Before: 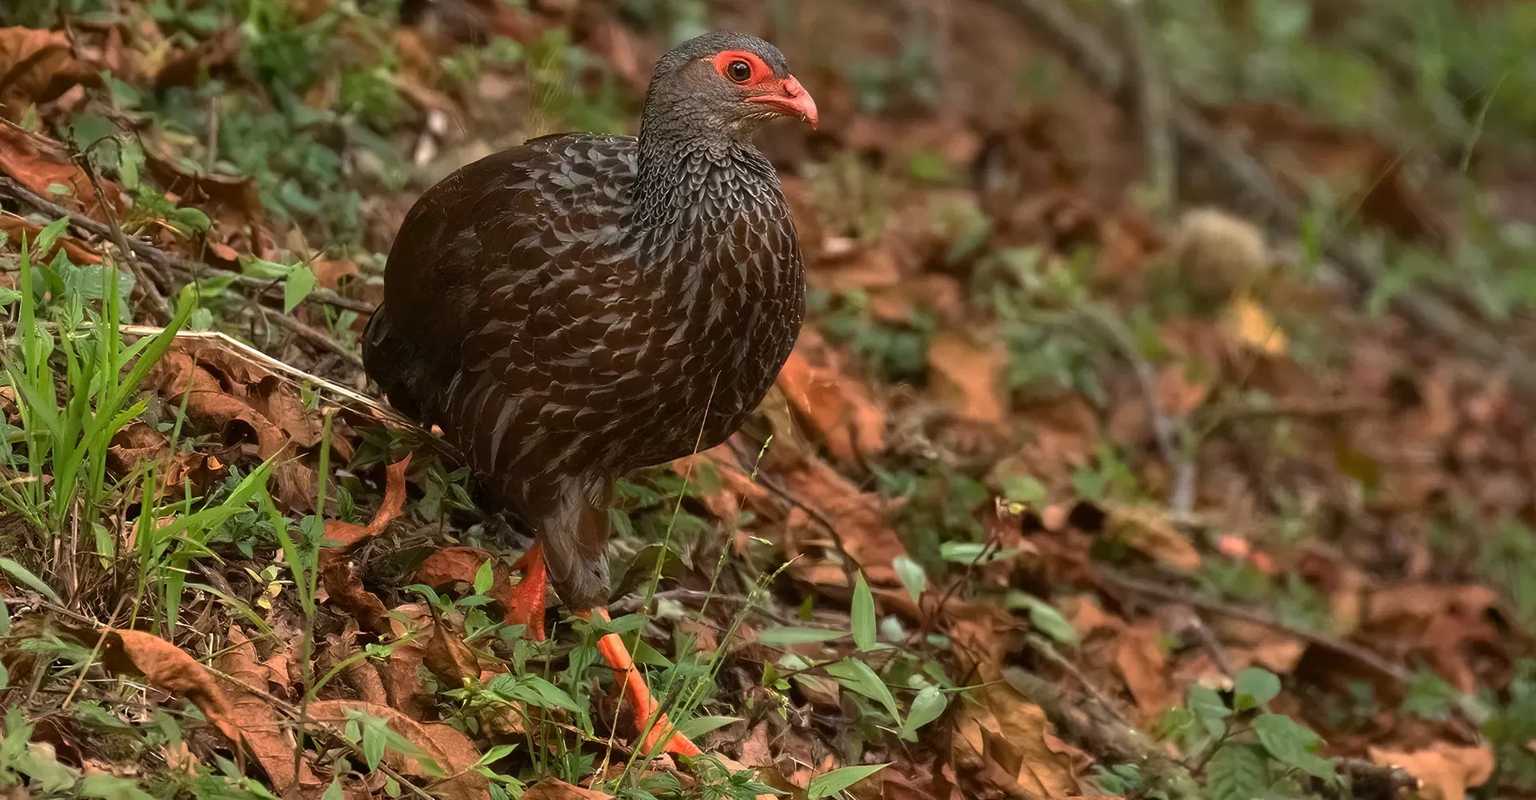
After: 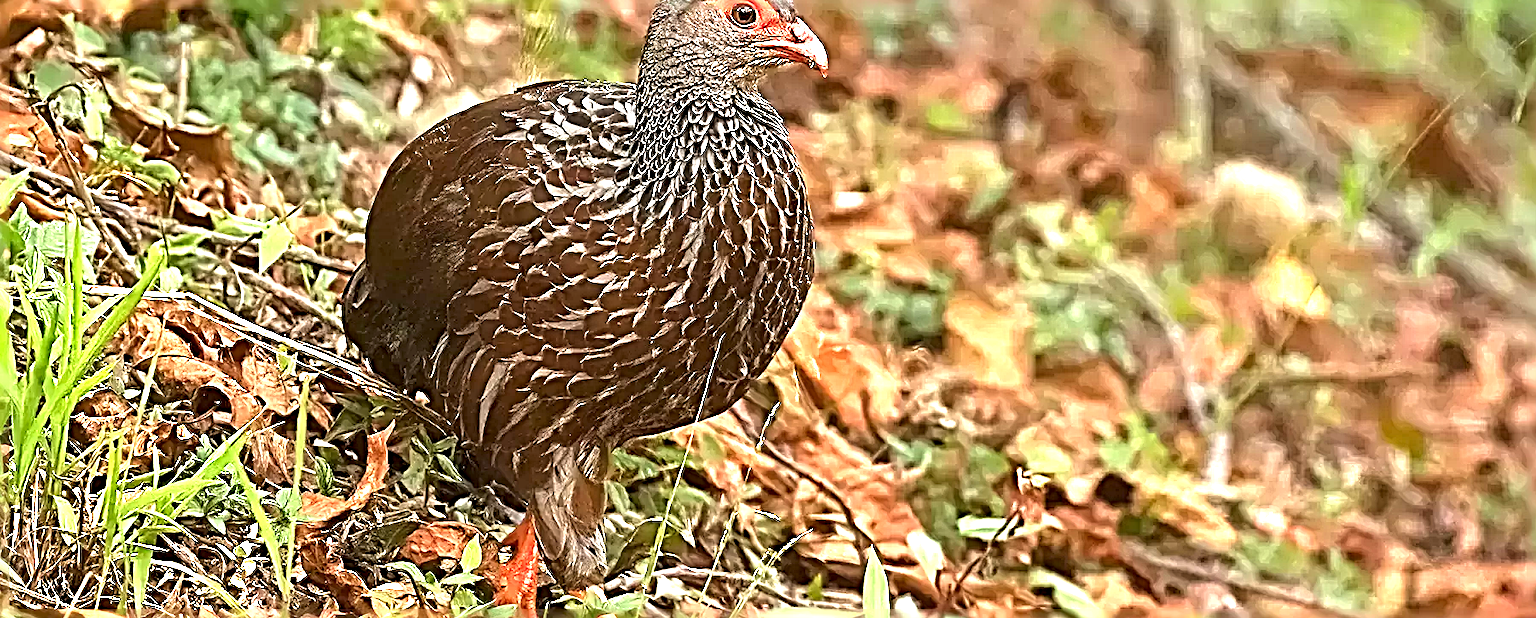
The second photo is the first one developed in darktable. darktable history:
exposure: exposure 2 EV, compensate highlight preservation false
sharpen: radius 4.001, amount 2
crop: left 2.737%, top 7.287%, right 3.421%, bottom 20.179%
